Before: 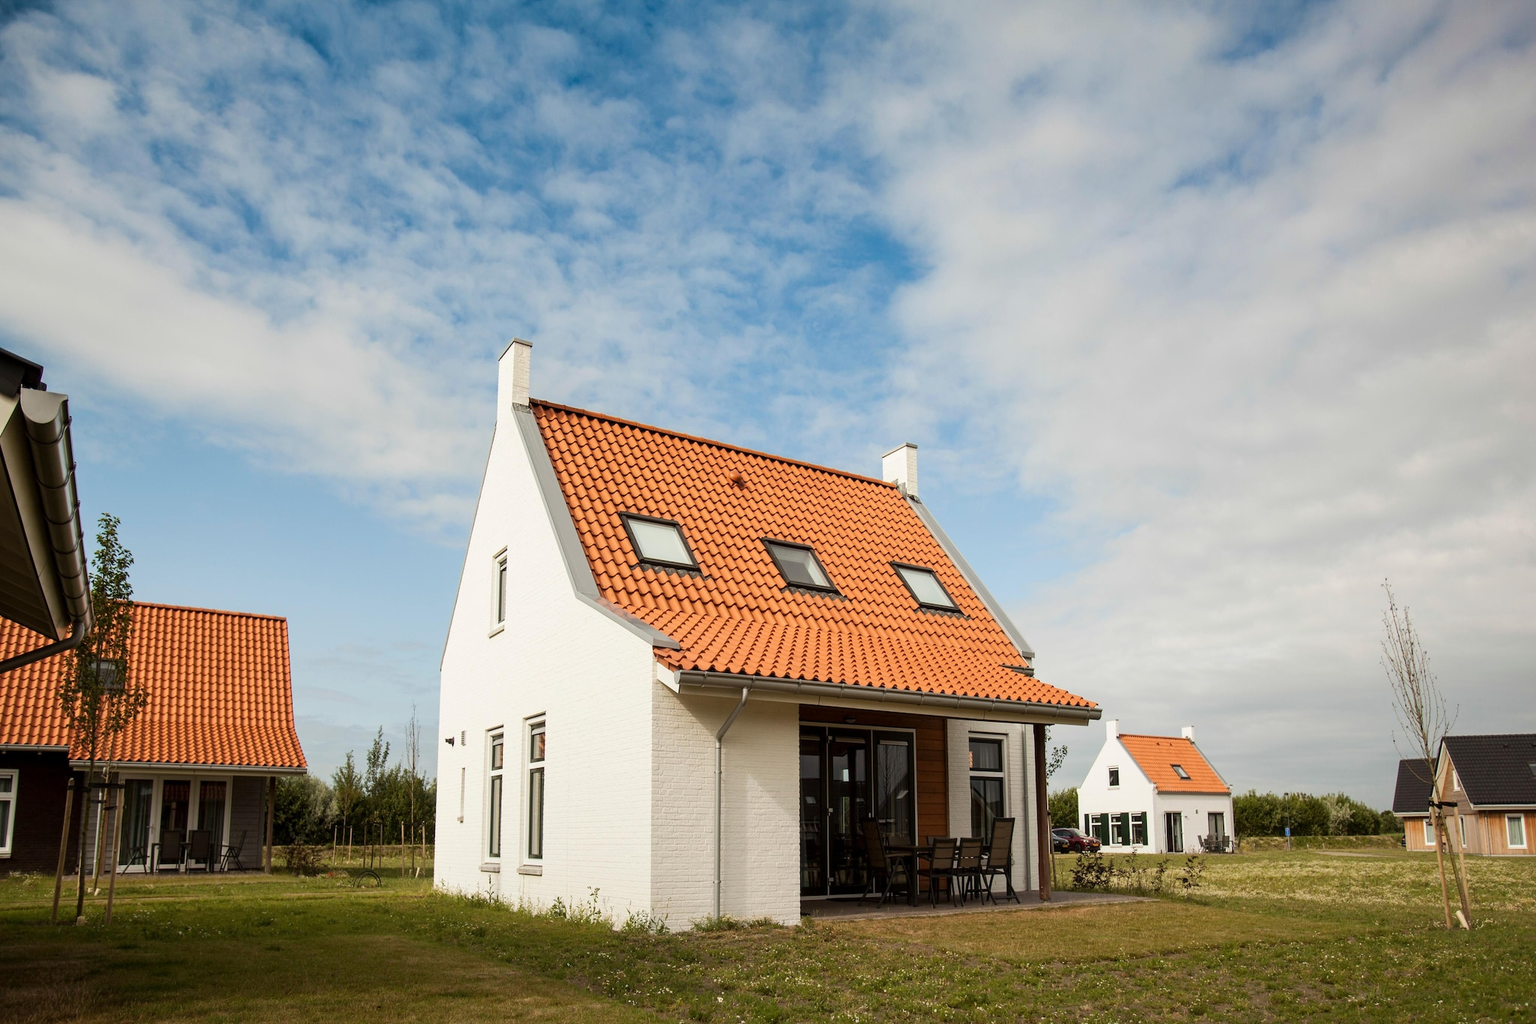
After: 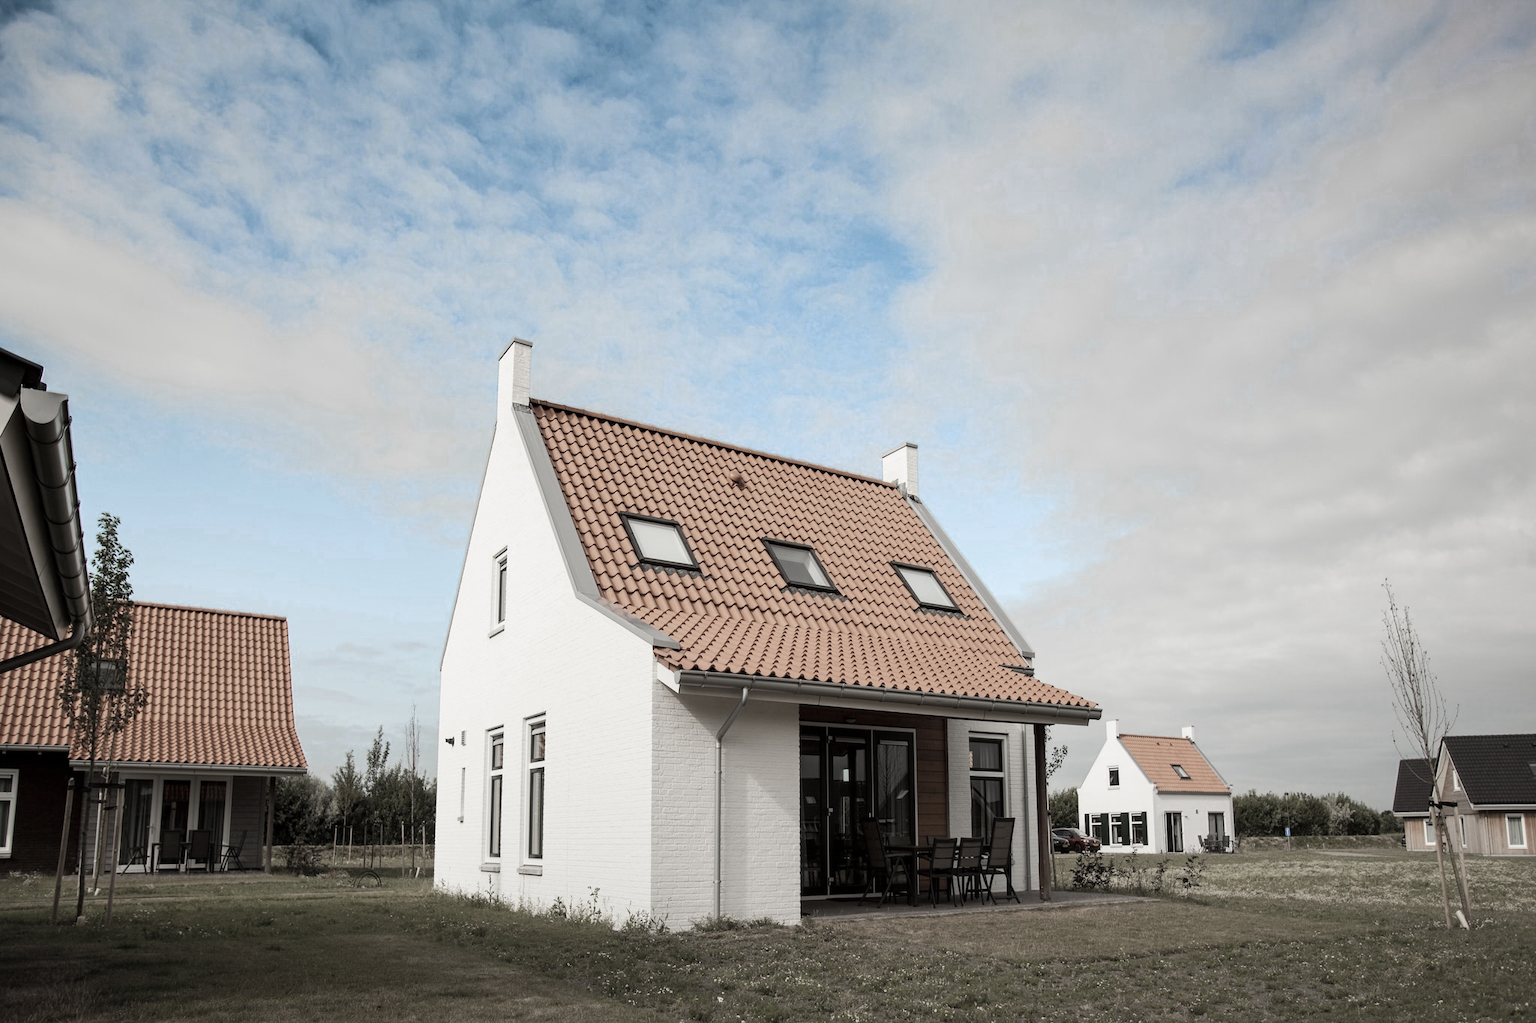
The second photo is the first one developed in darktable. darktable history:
color zones: curves: ch0 [(0, 0.613) (0.01, 0.613) (0.245, 0.448) (0.498, 0.529) (0.642, 0.665) (0.879, 0.777) (0.99, 0.613)]; ch1 [(0, 0.272) (0.219, 0.127) (0.724, 0.346)]
